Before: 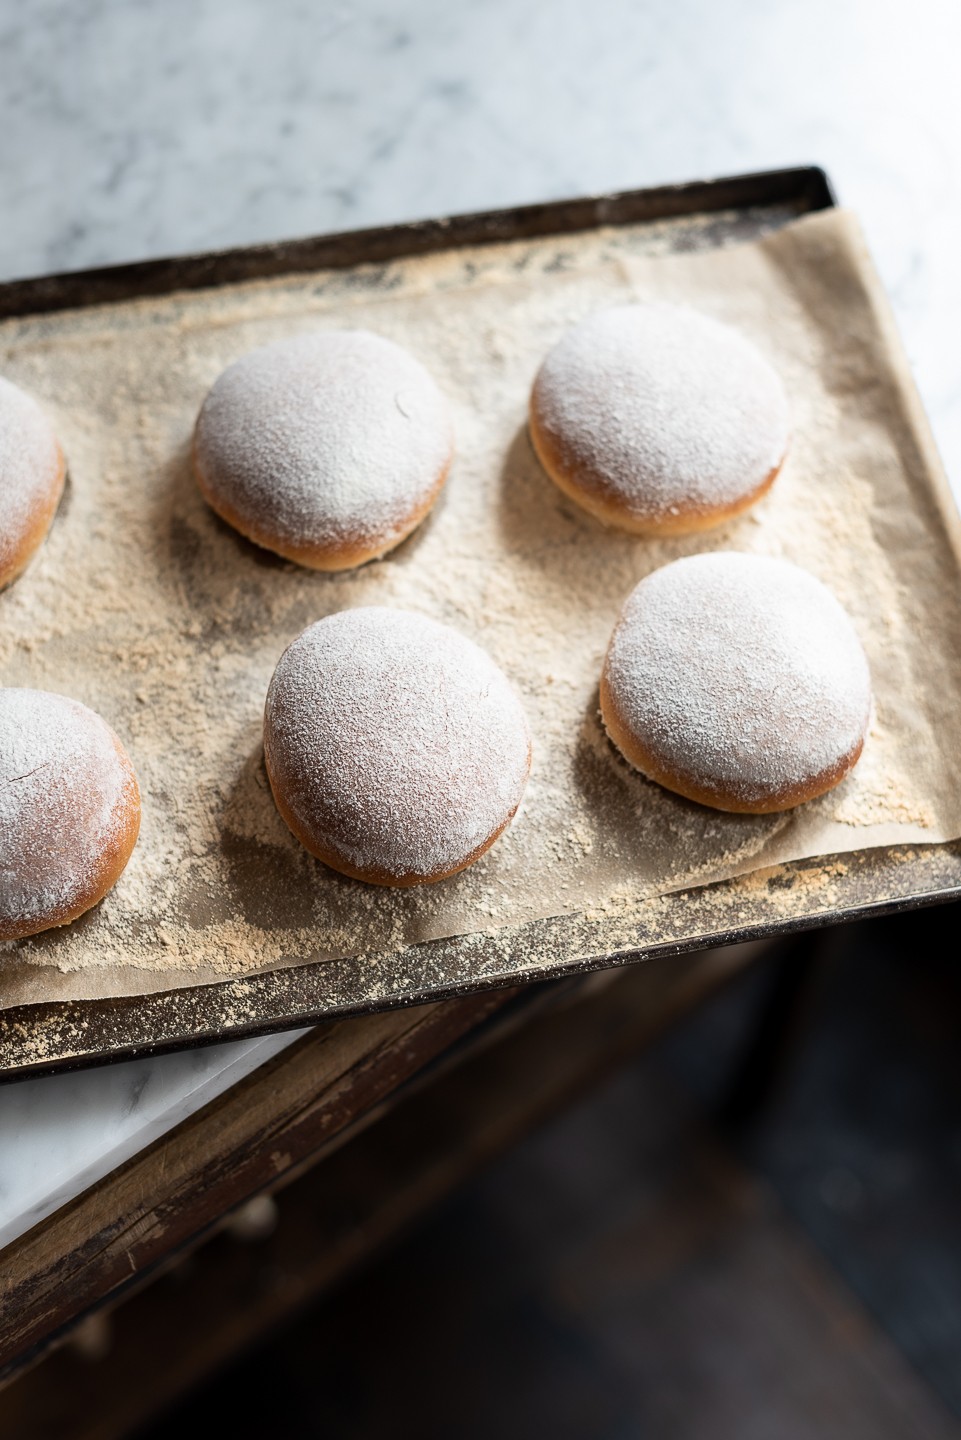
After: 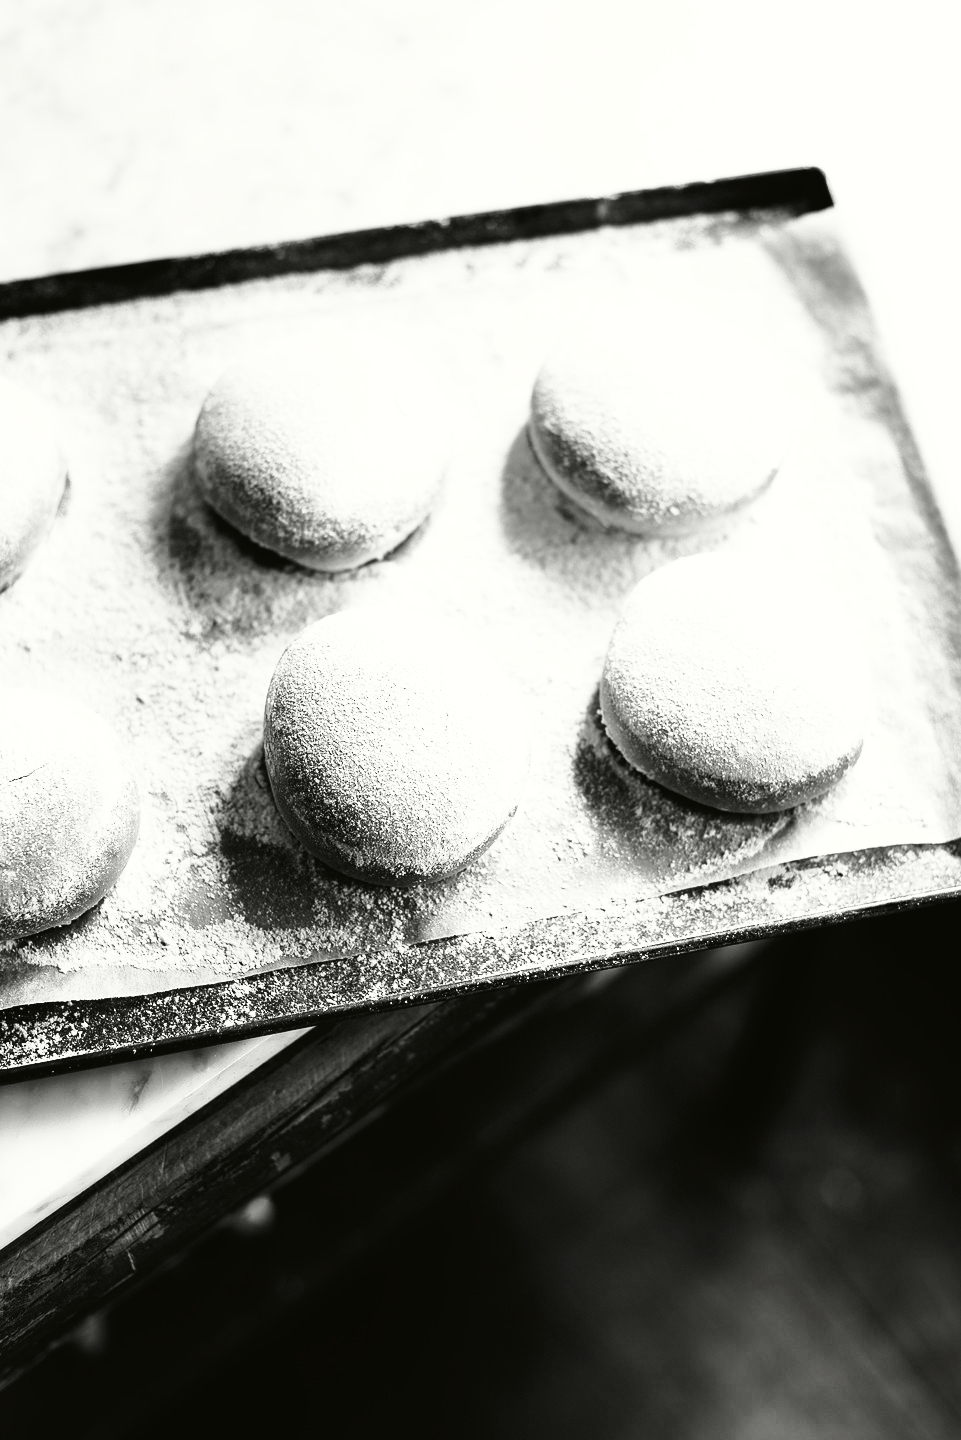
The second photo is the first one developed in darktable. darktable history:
color calibration: output gray [0.246, 0.254, 0.501, 0], gray › normalize channels true, illuminant as shot in camera, x 0.379, y 0.396, temperature 4145.82 K, gamut compression 0.021
tone curve: curves: ch0 [(0, 0.021) (0.059, 0.053) (0.212, 0.18) (0.337, 0.304) (0.495, 0.505) (0.725, 0.731) (0.89, 0.919) (1, 1)]; ch1 [(0, 0) (0.094, 0.081) (0.285, 0.299) (0.413, 0.43) (0.479, 0.475) (0.54, 0.55) (0.615, 0.65) (0.683, 0.688) (1, 1)]; ch2 [(0, 0) (0.257, 0.217) (0.434, 0.434) (0.498, 0.507) (0.599, 0.578) (1, 1)], color space Lab, independent channels, preserve colors none
base curve: curves: ch0 [(0, 0) (0.007, 0.004) (0.027, 0.03) (0.046, 0.07) (0.207, 0.54) (0.442, 0.872) (0.673, 0.972) (1, 1)], preserve colors none
exposure: compensate highlight preservation false
